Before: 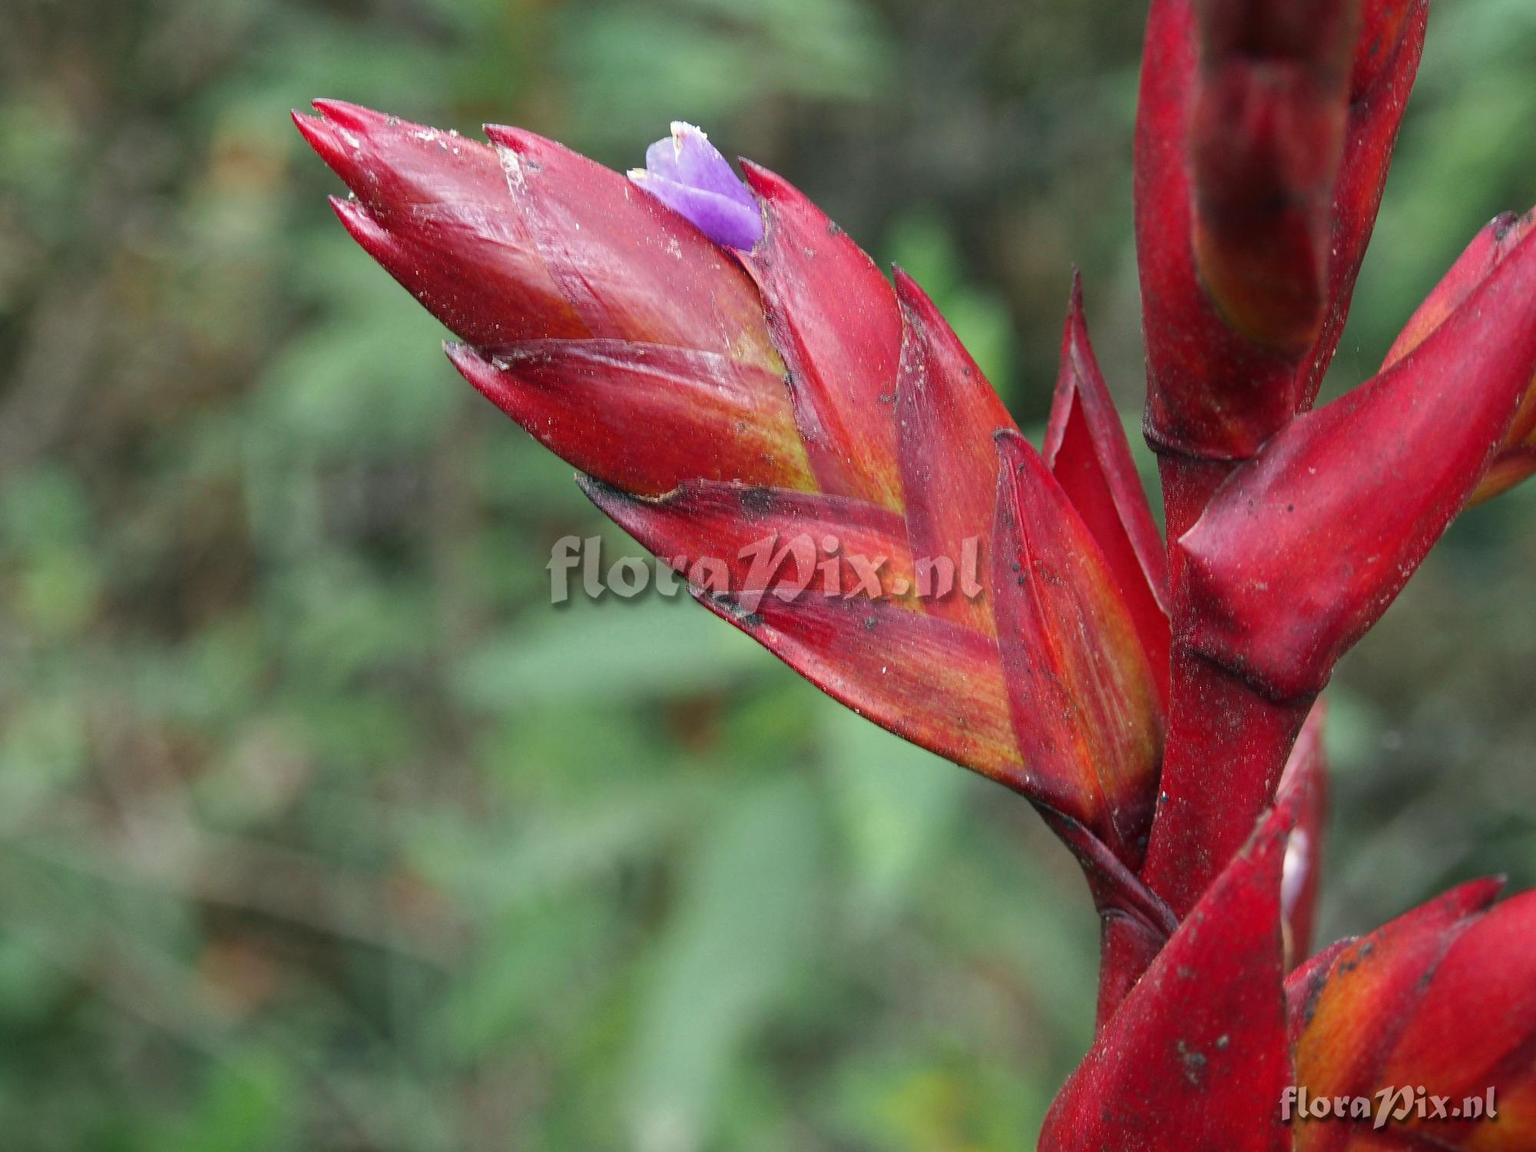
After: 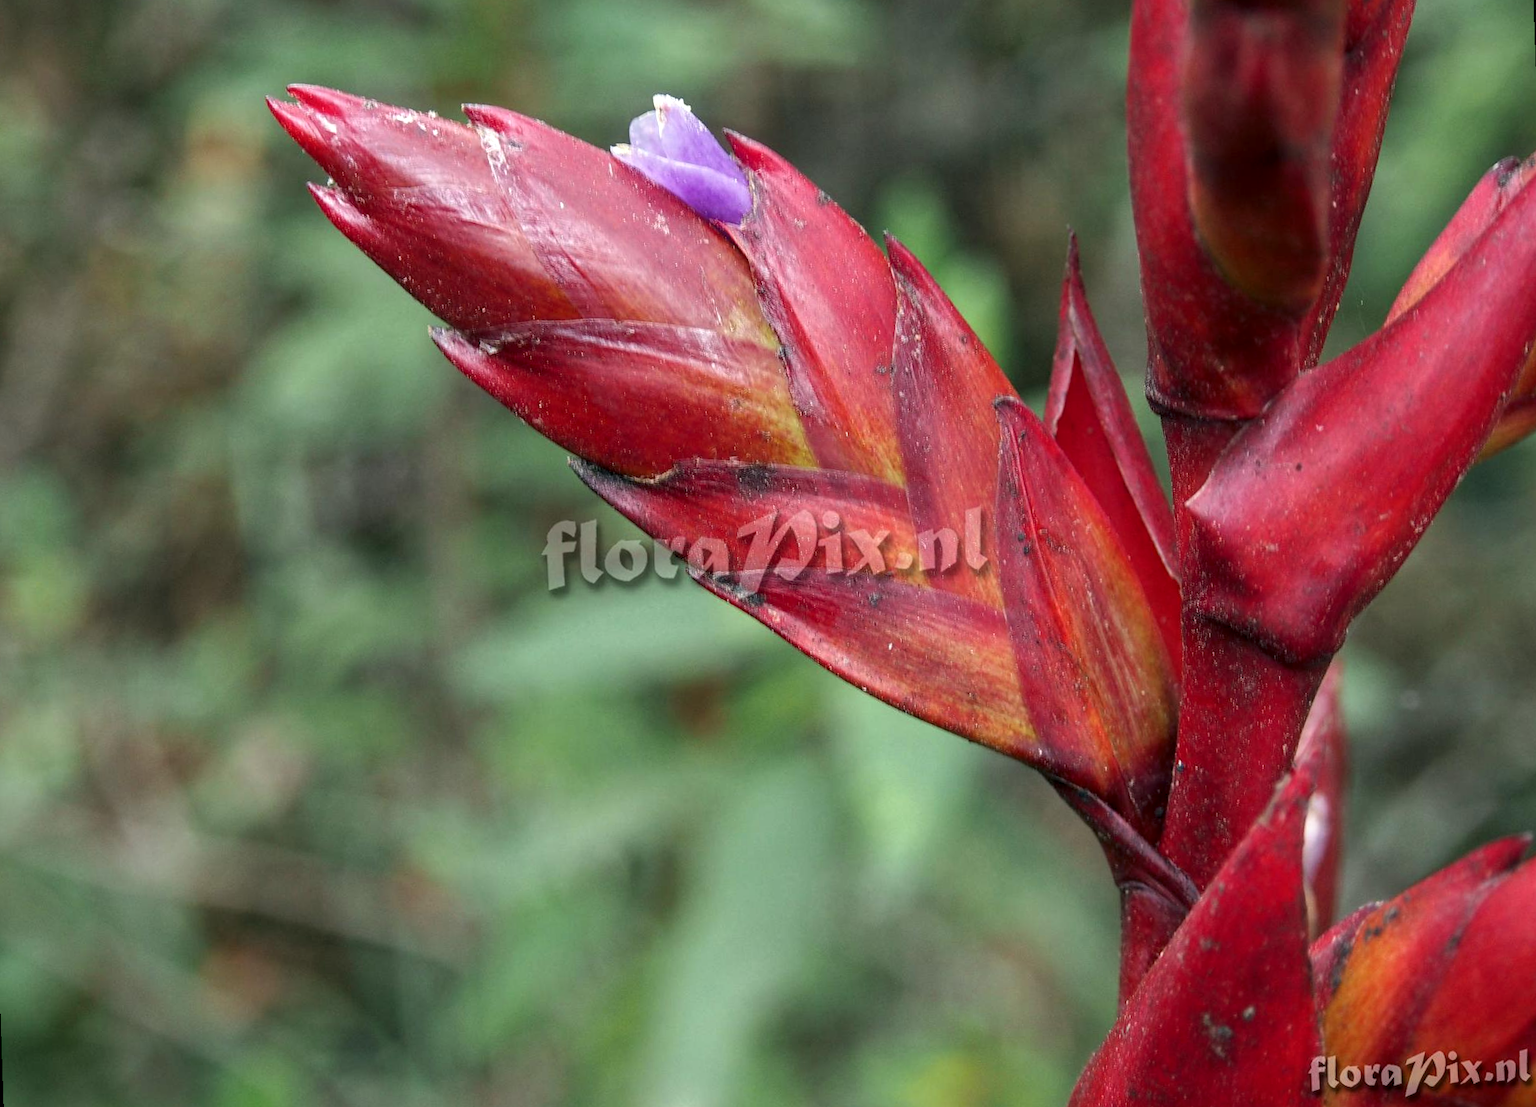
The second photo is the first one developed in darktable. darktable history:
rotate and perspective: rotation -2°, crop left 0.022, crop right 0.978, crop top 0.049, crop bottom 0.951
local contrast: on, module defaults
